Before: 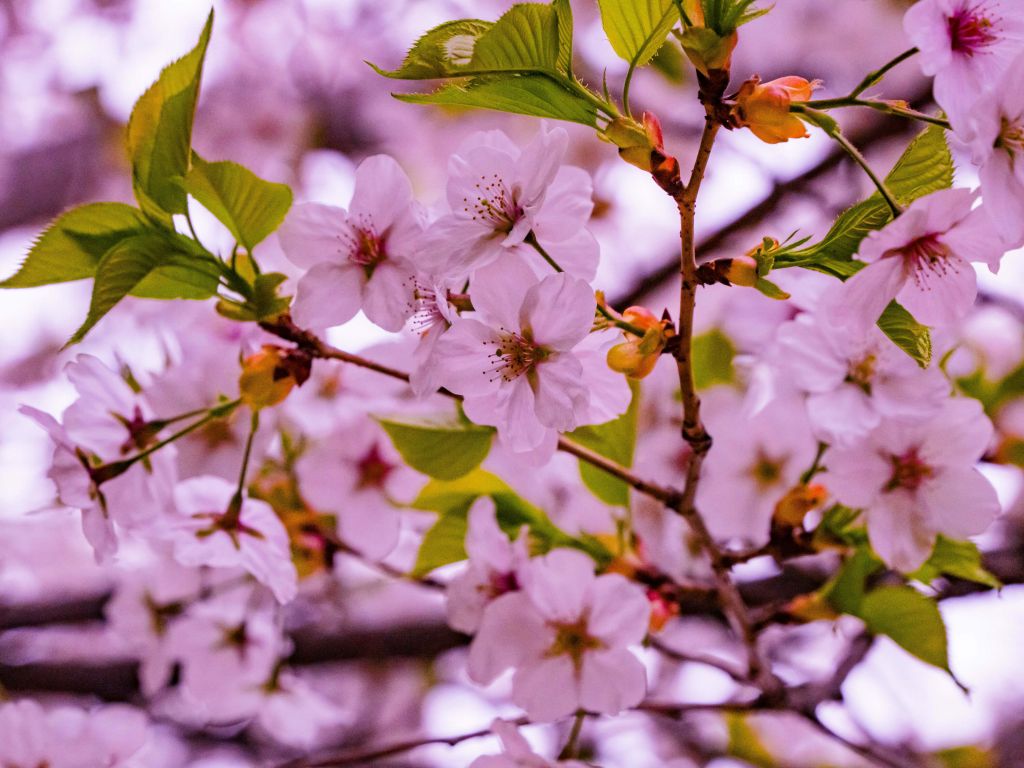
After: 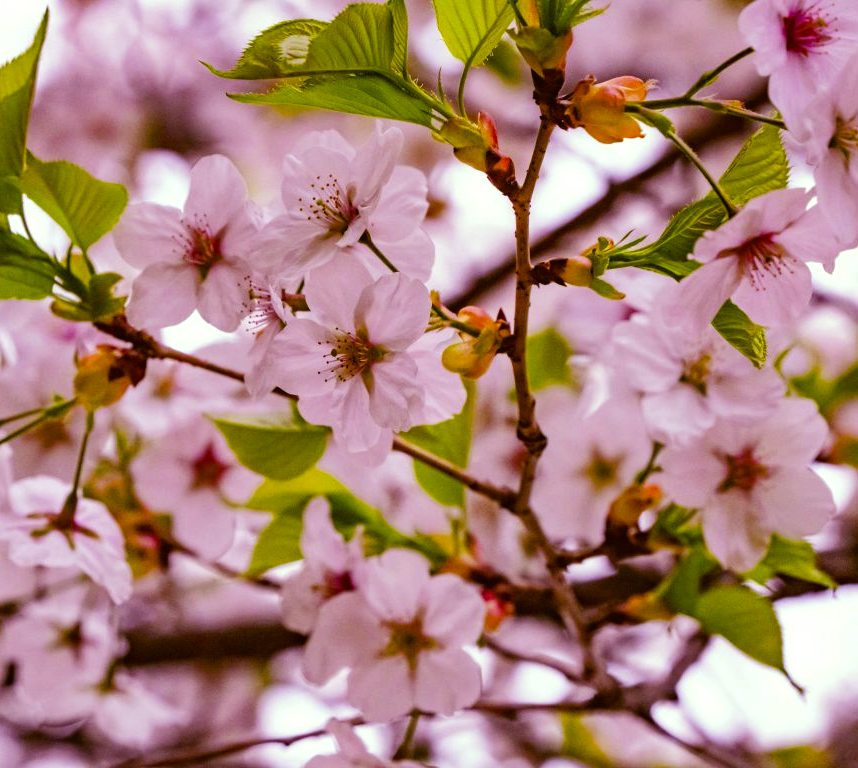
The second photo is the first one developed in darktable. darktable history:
color balance: mode lift, gamma, gain (sRGB), lift [0.997, 0.979, 1.021, 1.011], gamma [1, 1.084, 0.916, 0.998], gain [1, 0.87, 1.13, 1.101], contrast 4.55%, contrast fulcrum 38.24%, output saturation 104.09%
crop: left 16.145%
color correction: highlights a* 8.98, highlights b* 15.09, shadows a* -0.49, shadows b* 26.52
